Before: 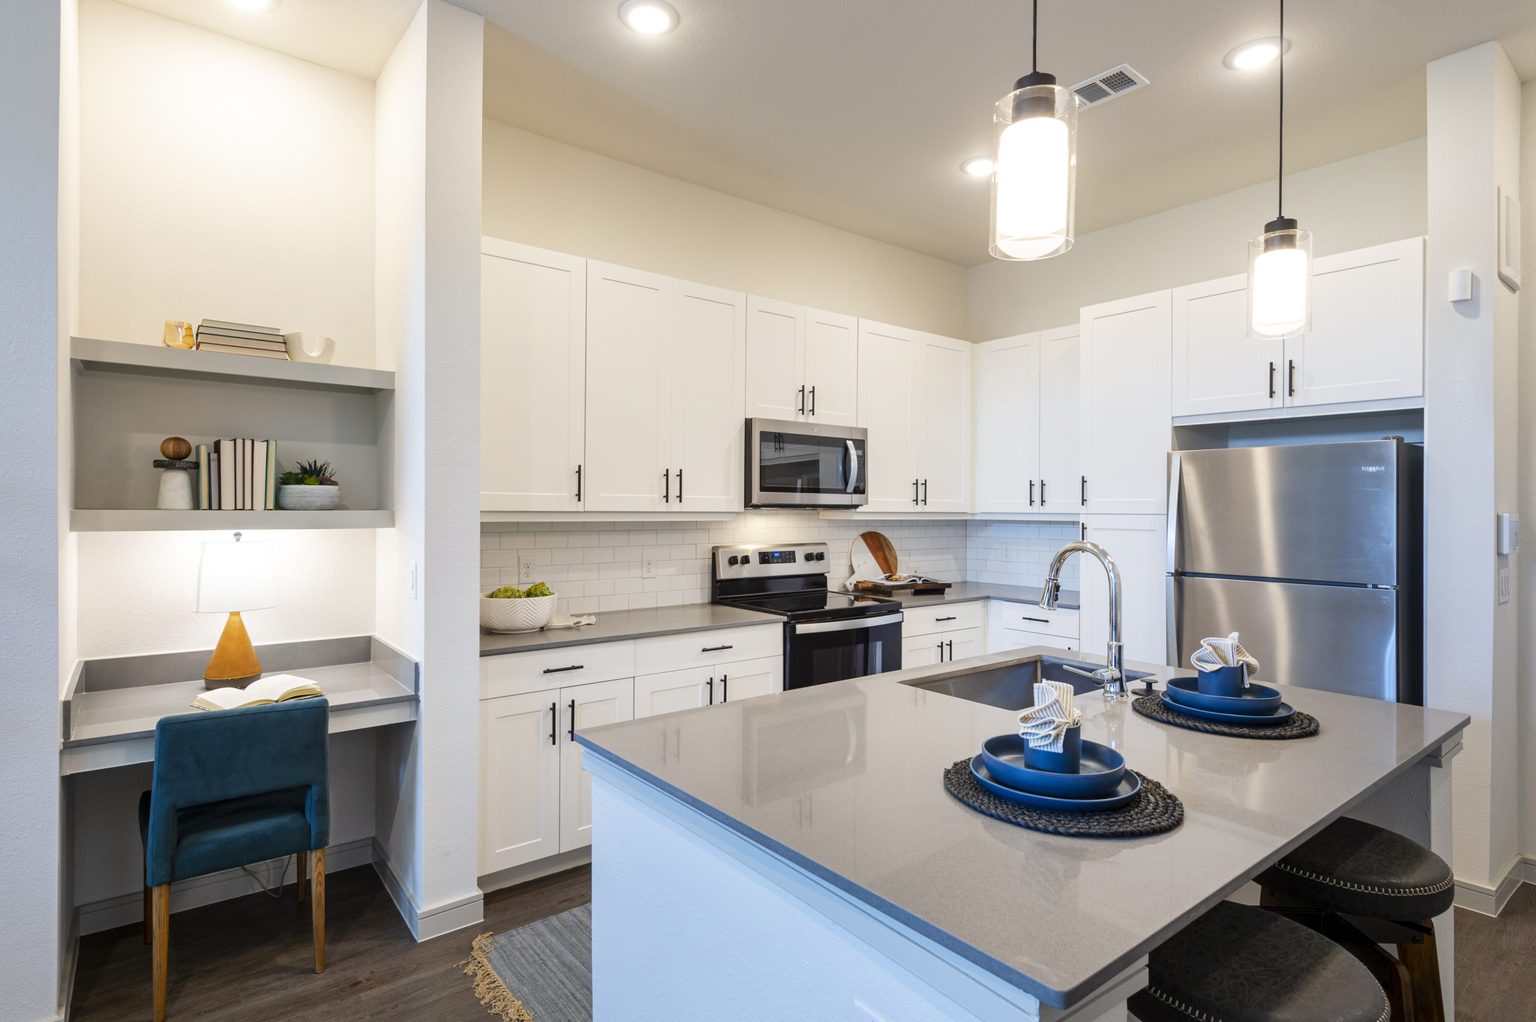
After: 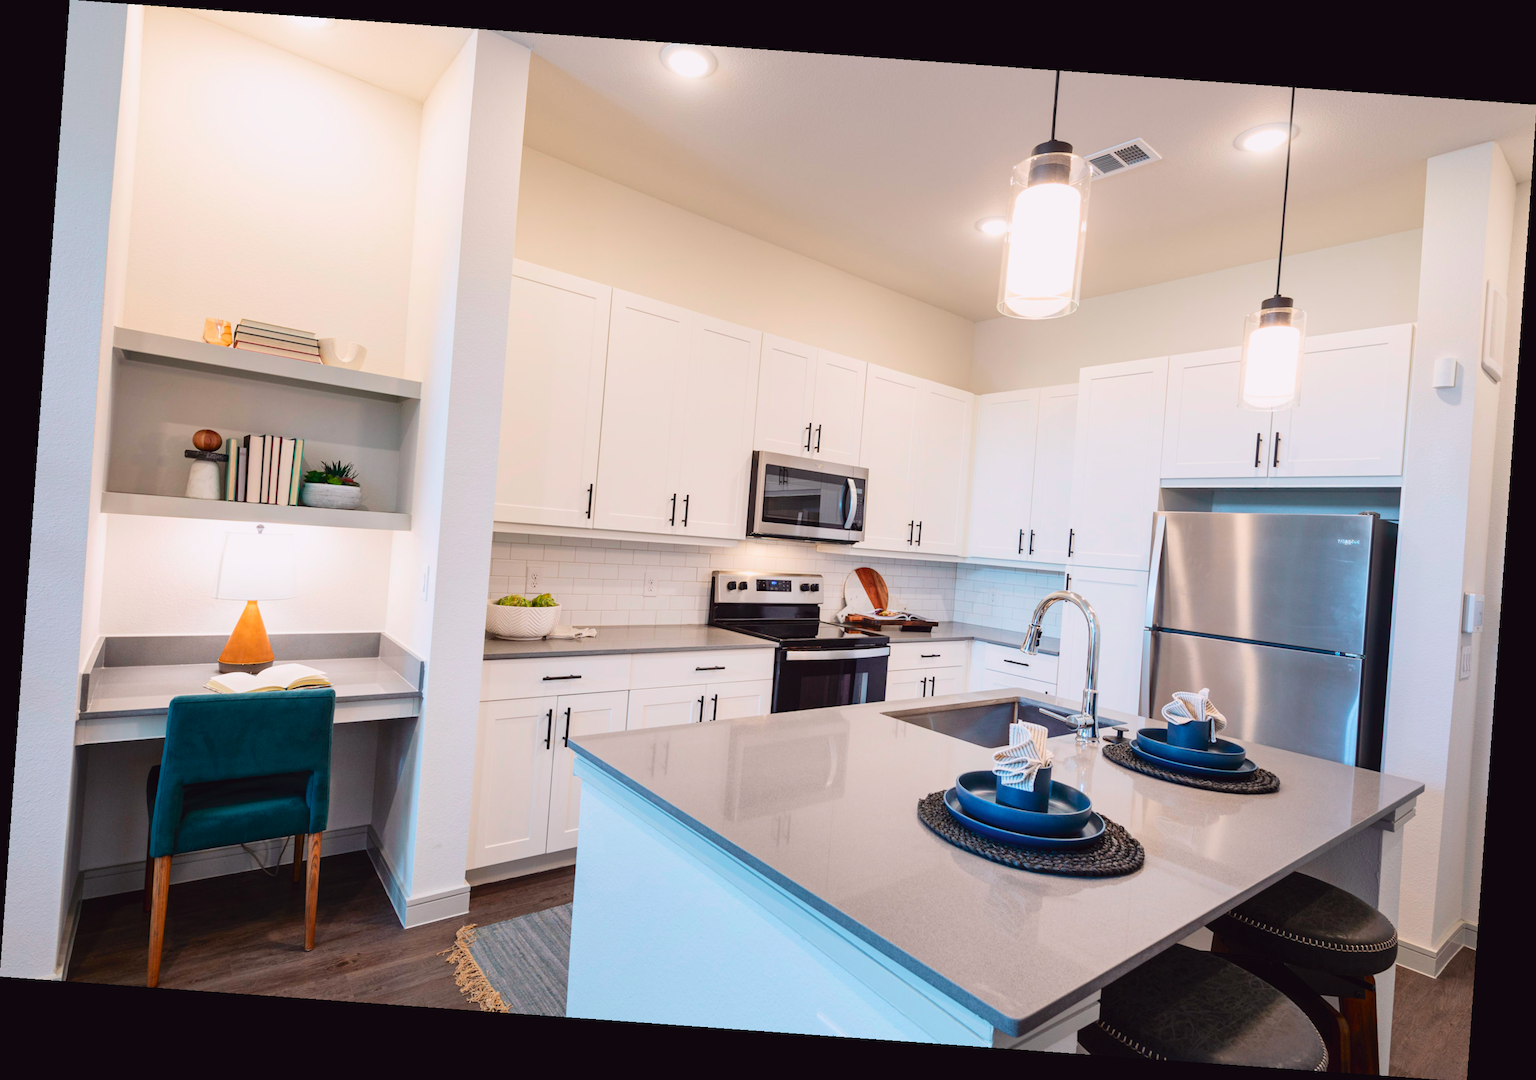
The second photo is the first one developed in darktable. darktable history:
rotate and perspective: rotation 4.1°, automatic cropping off
tone curve: curves: ch0 [(0, 0.025) (0.15, 0.143) (0.452, 0.486) (0.751, 0.788) (1, 0.961)]; ch1 [(0, 0) (0.43, 0.408) (0.476, 0.469) (0.497, 0.507) (0.546, 0.571) (0.566, 0.607) (0.62, 0.657) (1, 1)]; ch2 [(0, 0) (0.386, 0.397) (0.505, 0.498) (0.547, 0.546) (0.579, 0.58) (1, 1)], color space Lab, independent channels, preserve colors none
